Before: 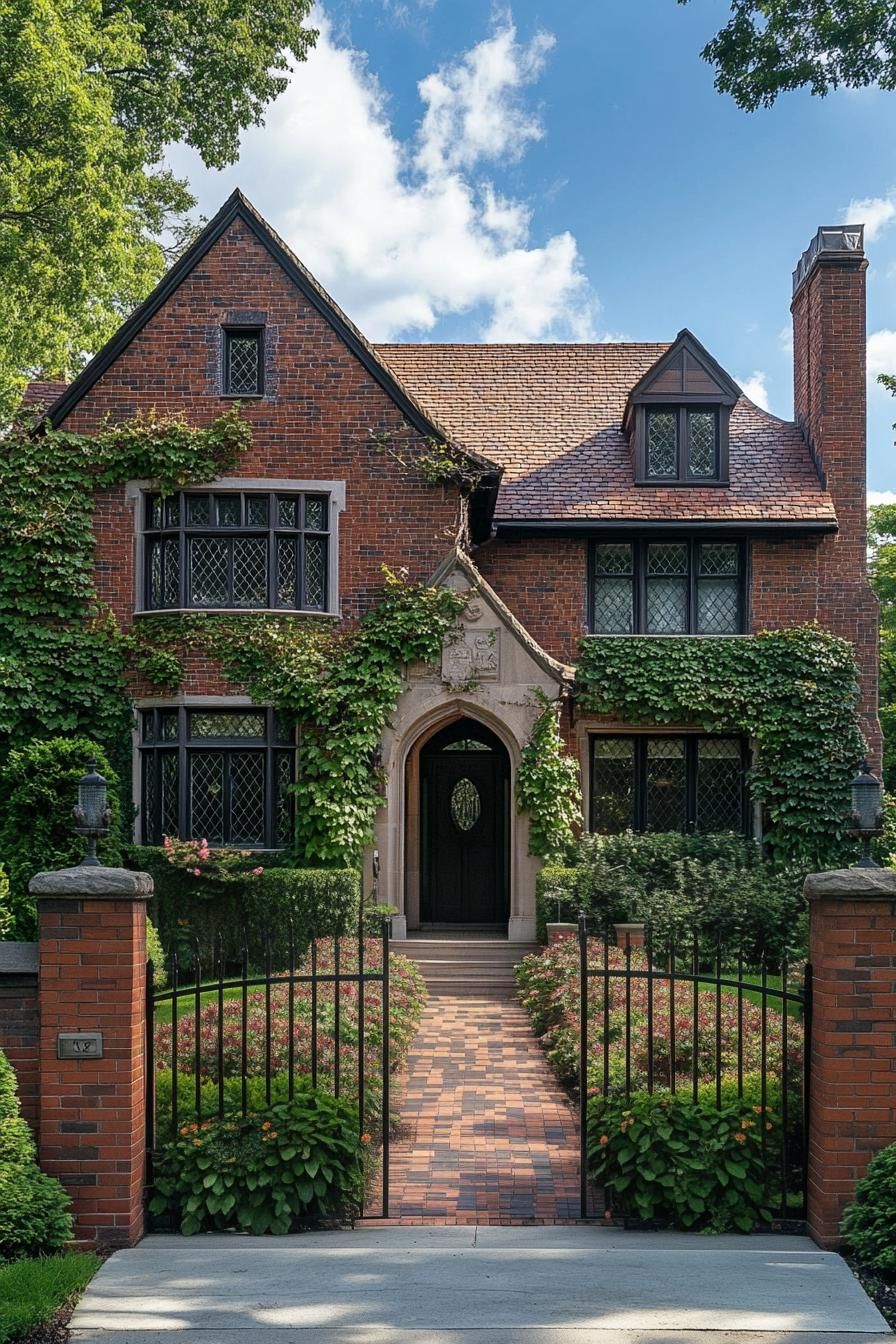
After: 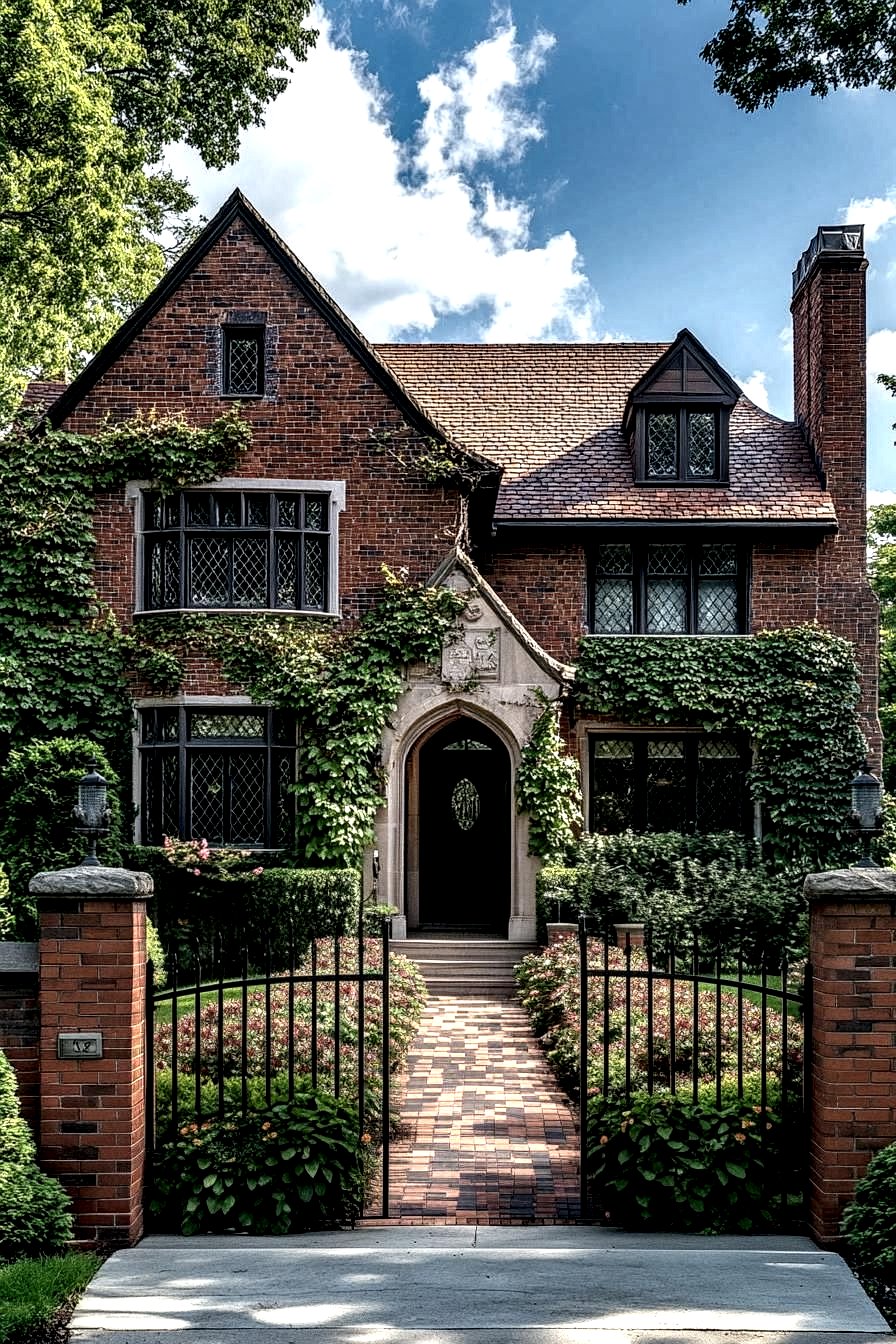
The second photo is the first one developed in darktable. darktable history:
exposure: black level correction 0.001, exposure -0.125 EV, compensate exposure bias true, compensate highlight preservation false
local contrast: shadows 185%, detail 225%
